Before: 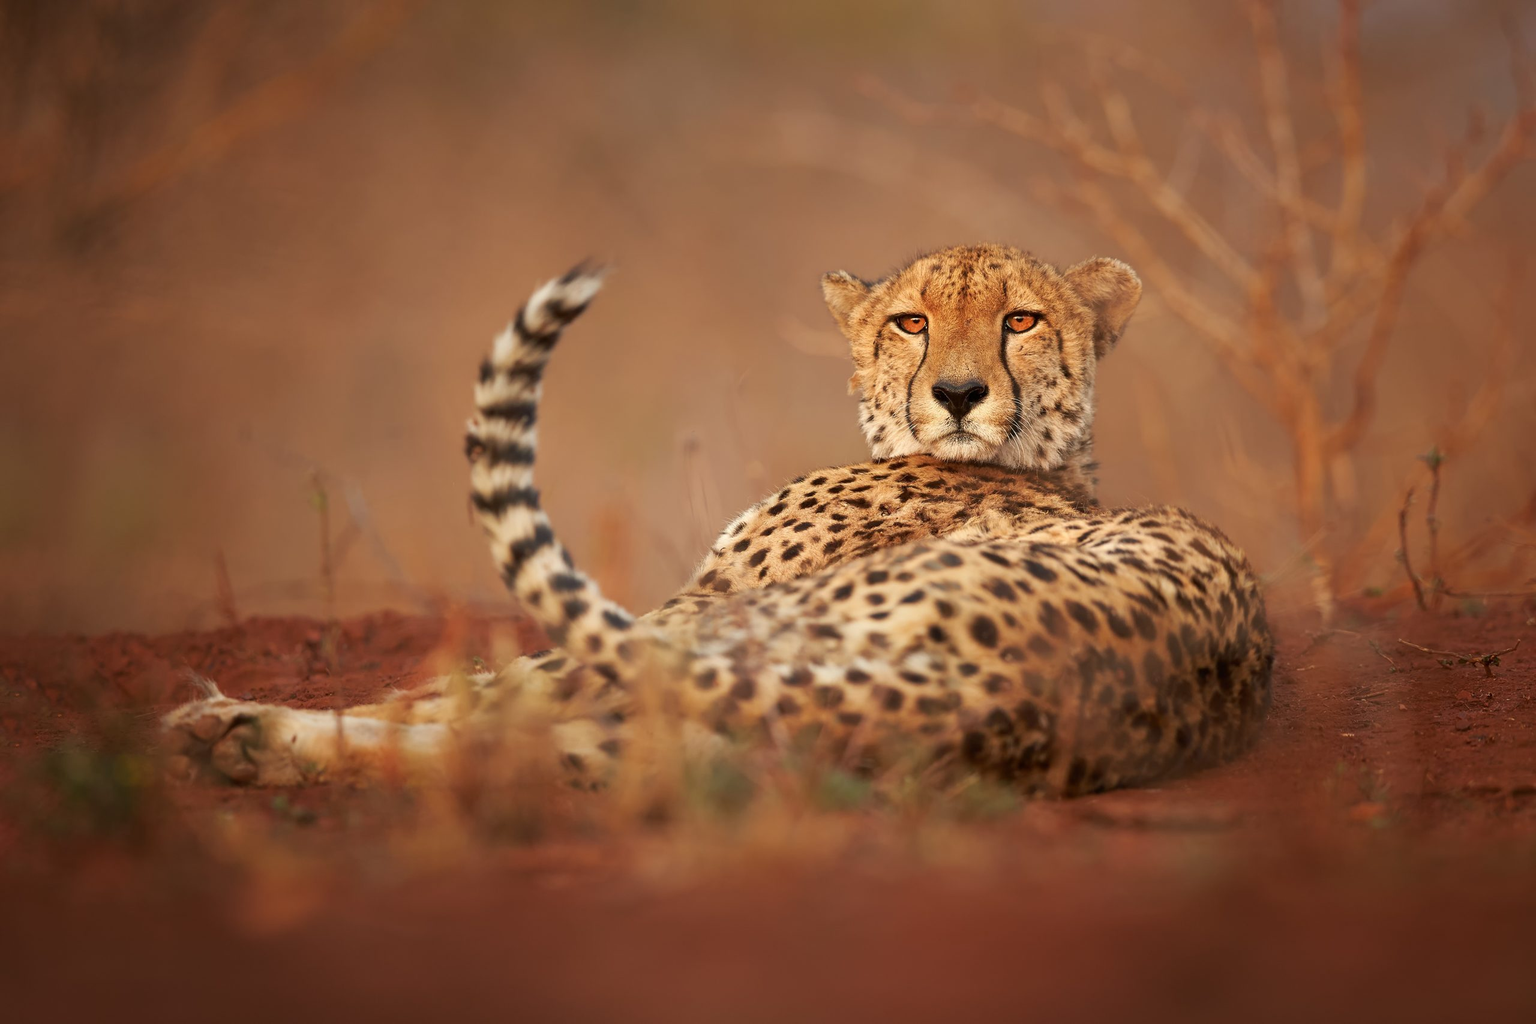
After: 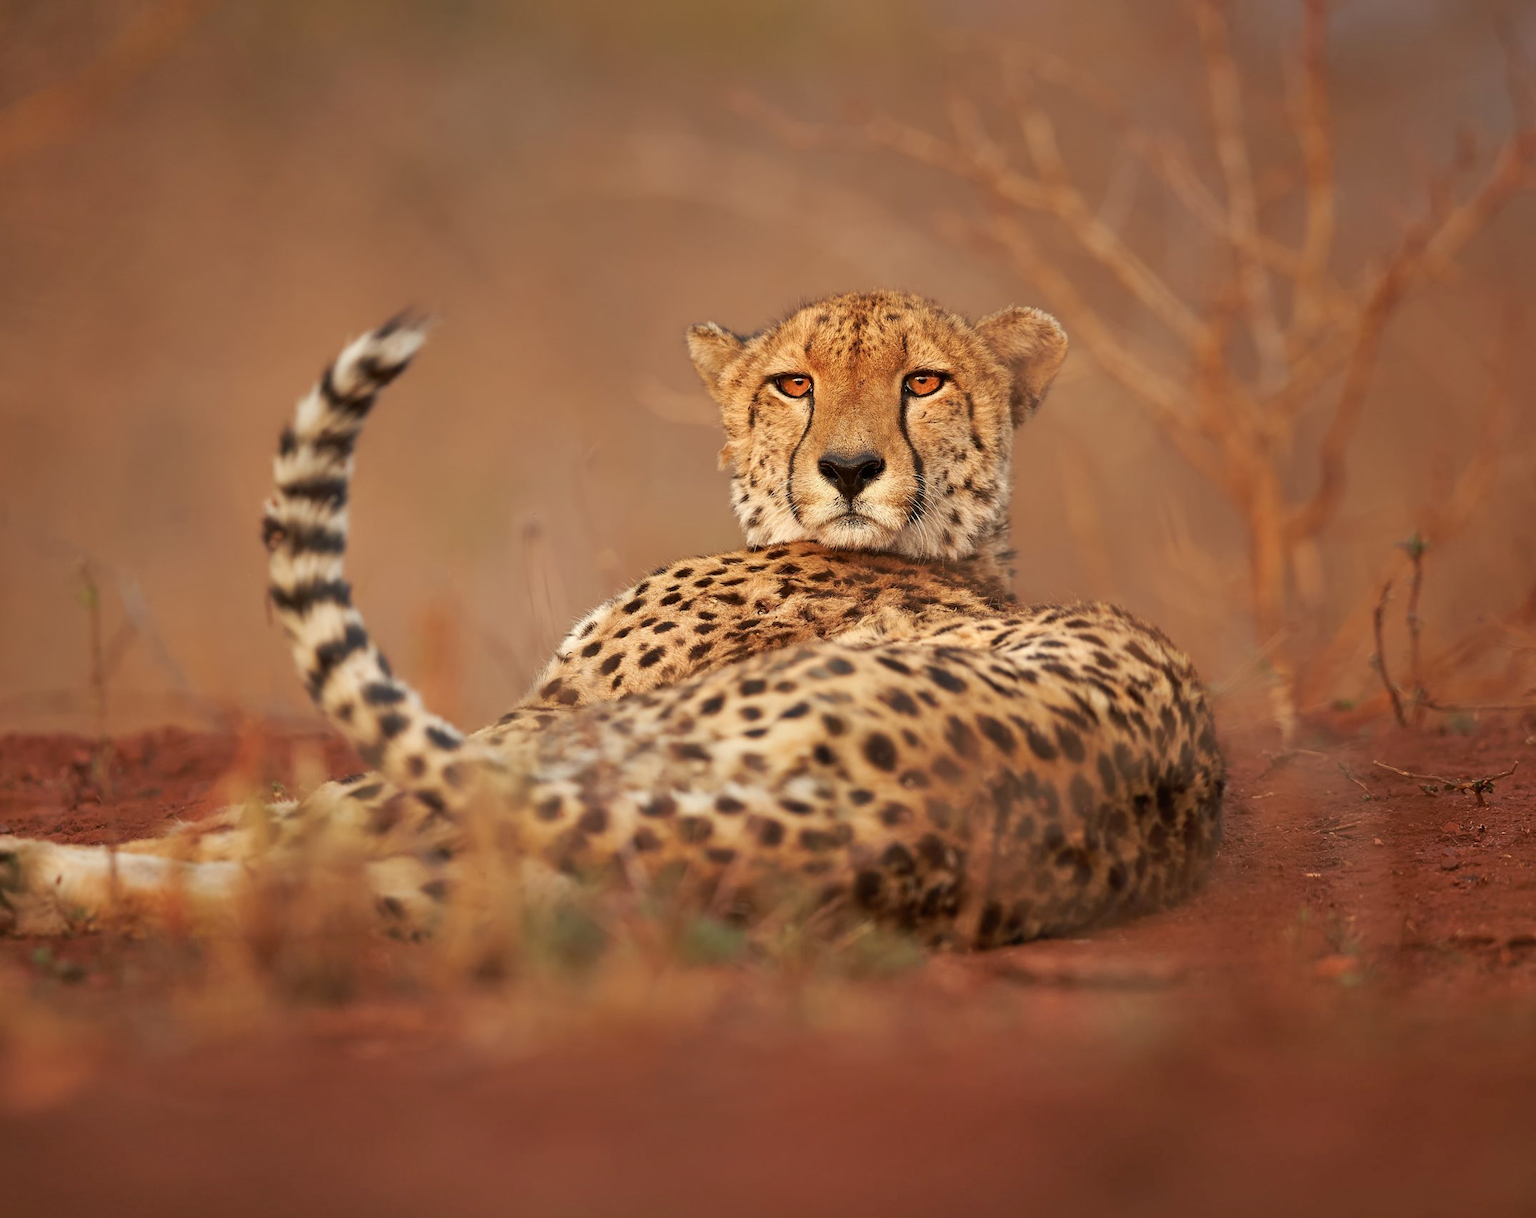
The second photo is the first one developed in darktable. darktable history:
shadows and highlights: shadows 52.96, soften with gaussian
crop: left 15.97%
